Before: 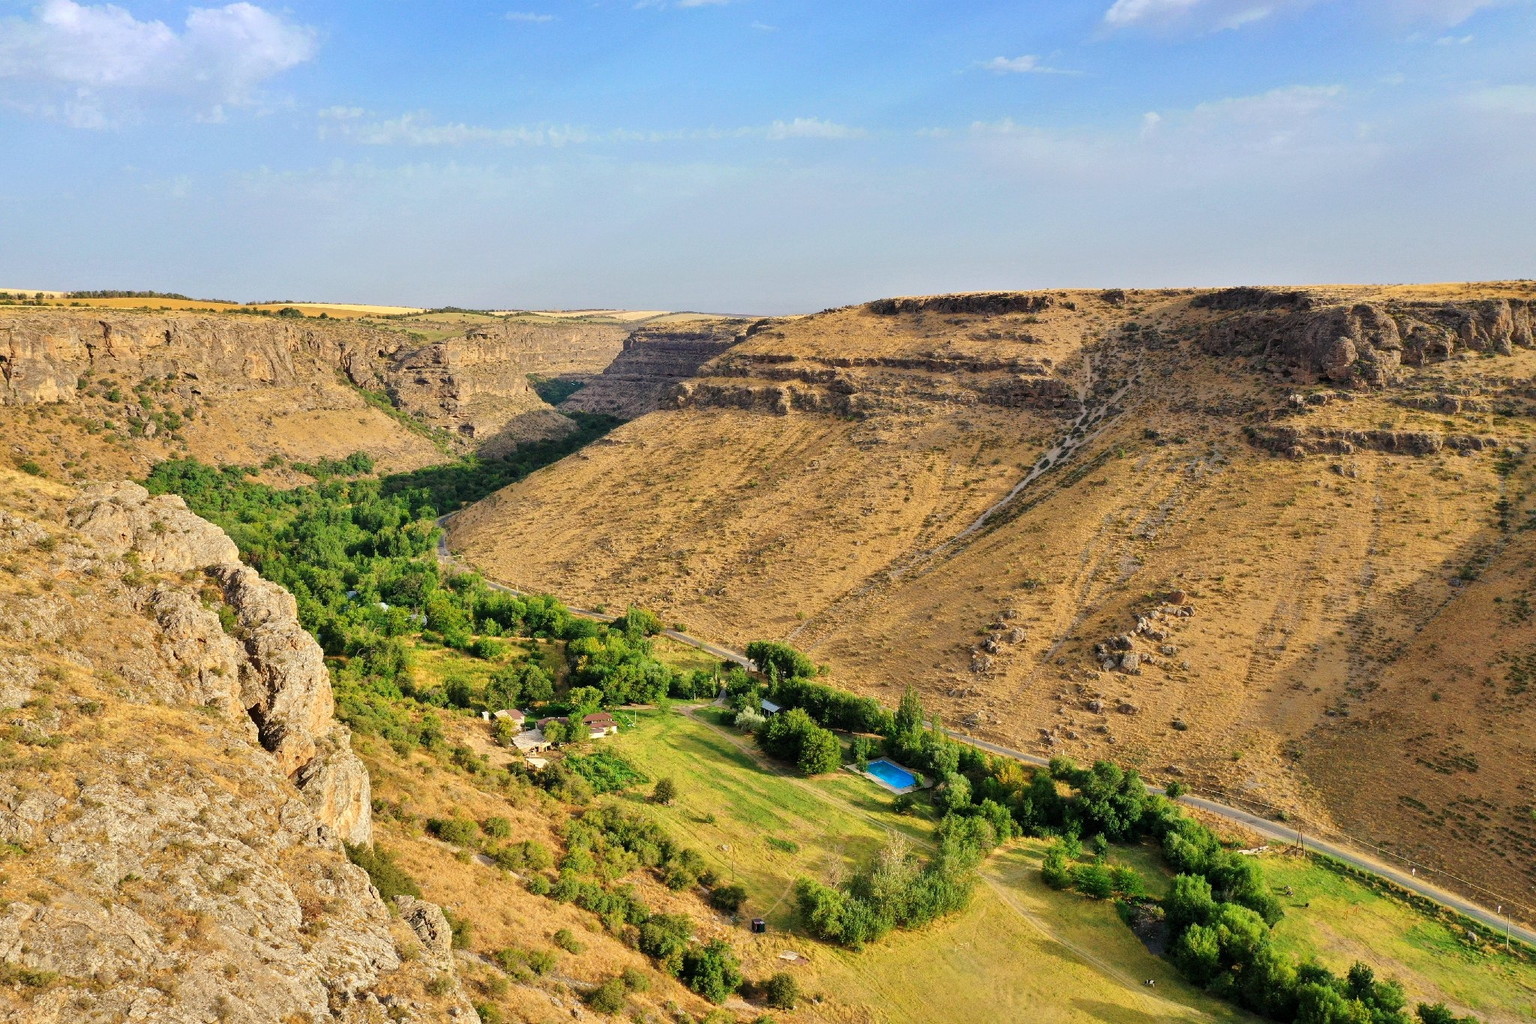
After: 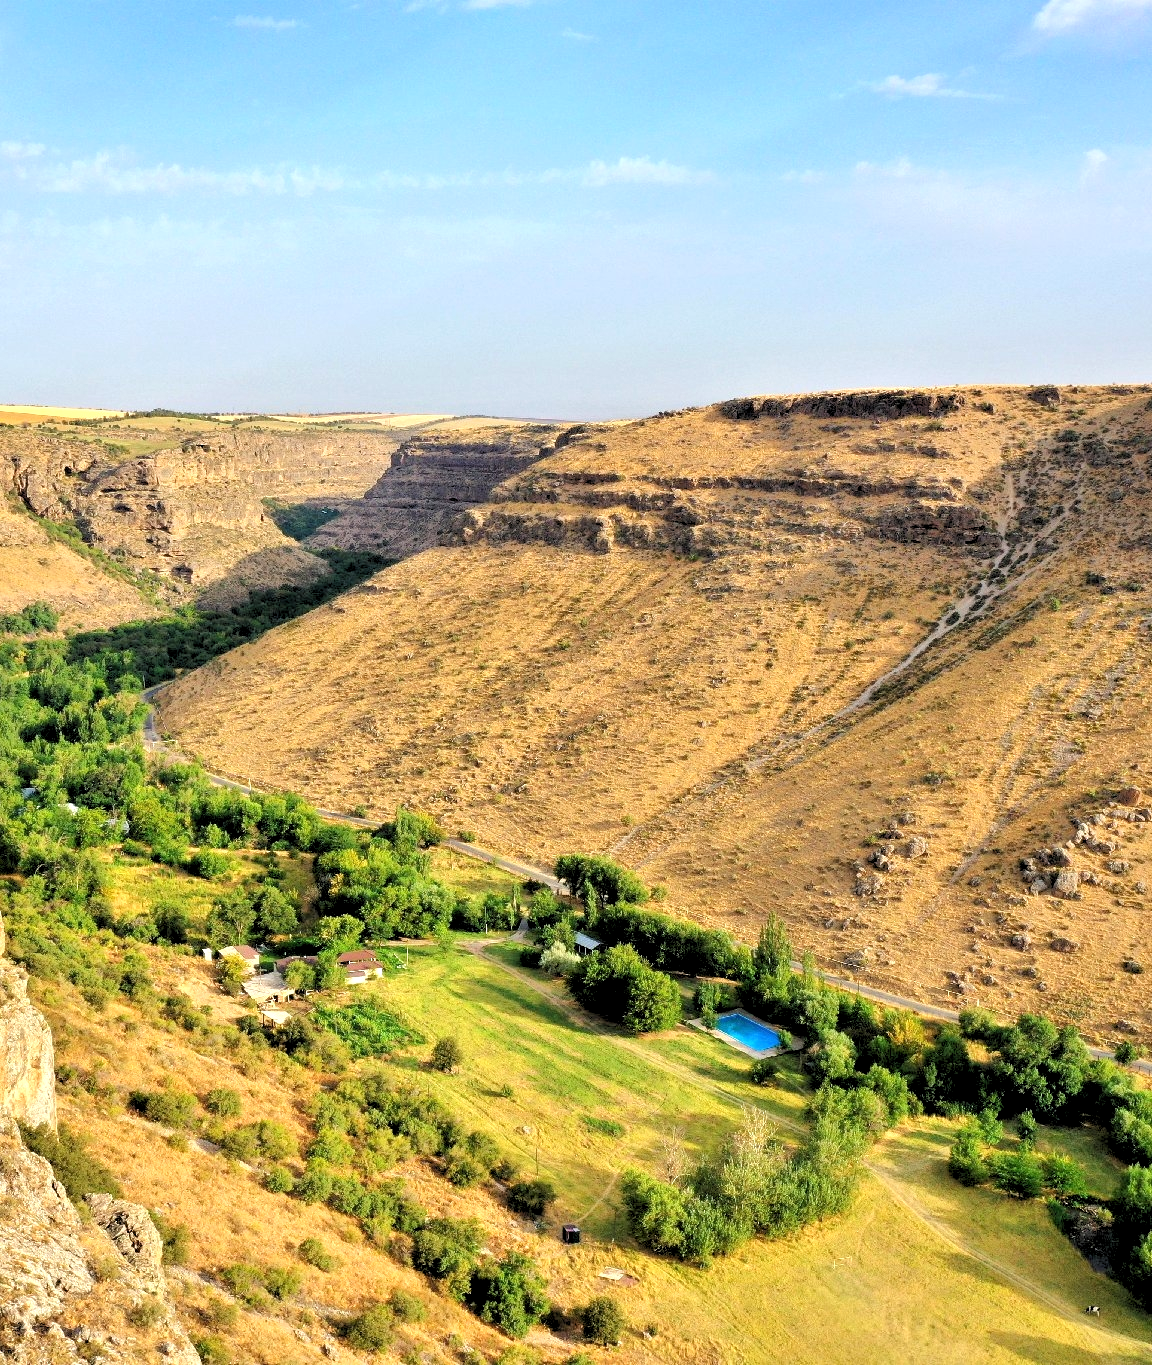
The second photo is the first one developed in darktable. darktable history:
rgb levels: levels [[0.013, 0.434, 0.89], [0, 0.5, 1], [0, 0.5, 1]]
crop: left 21.496%, right 22.254%
exposure: exposure 0.3 EV, compensate highlight preservation false
